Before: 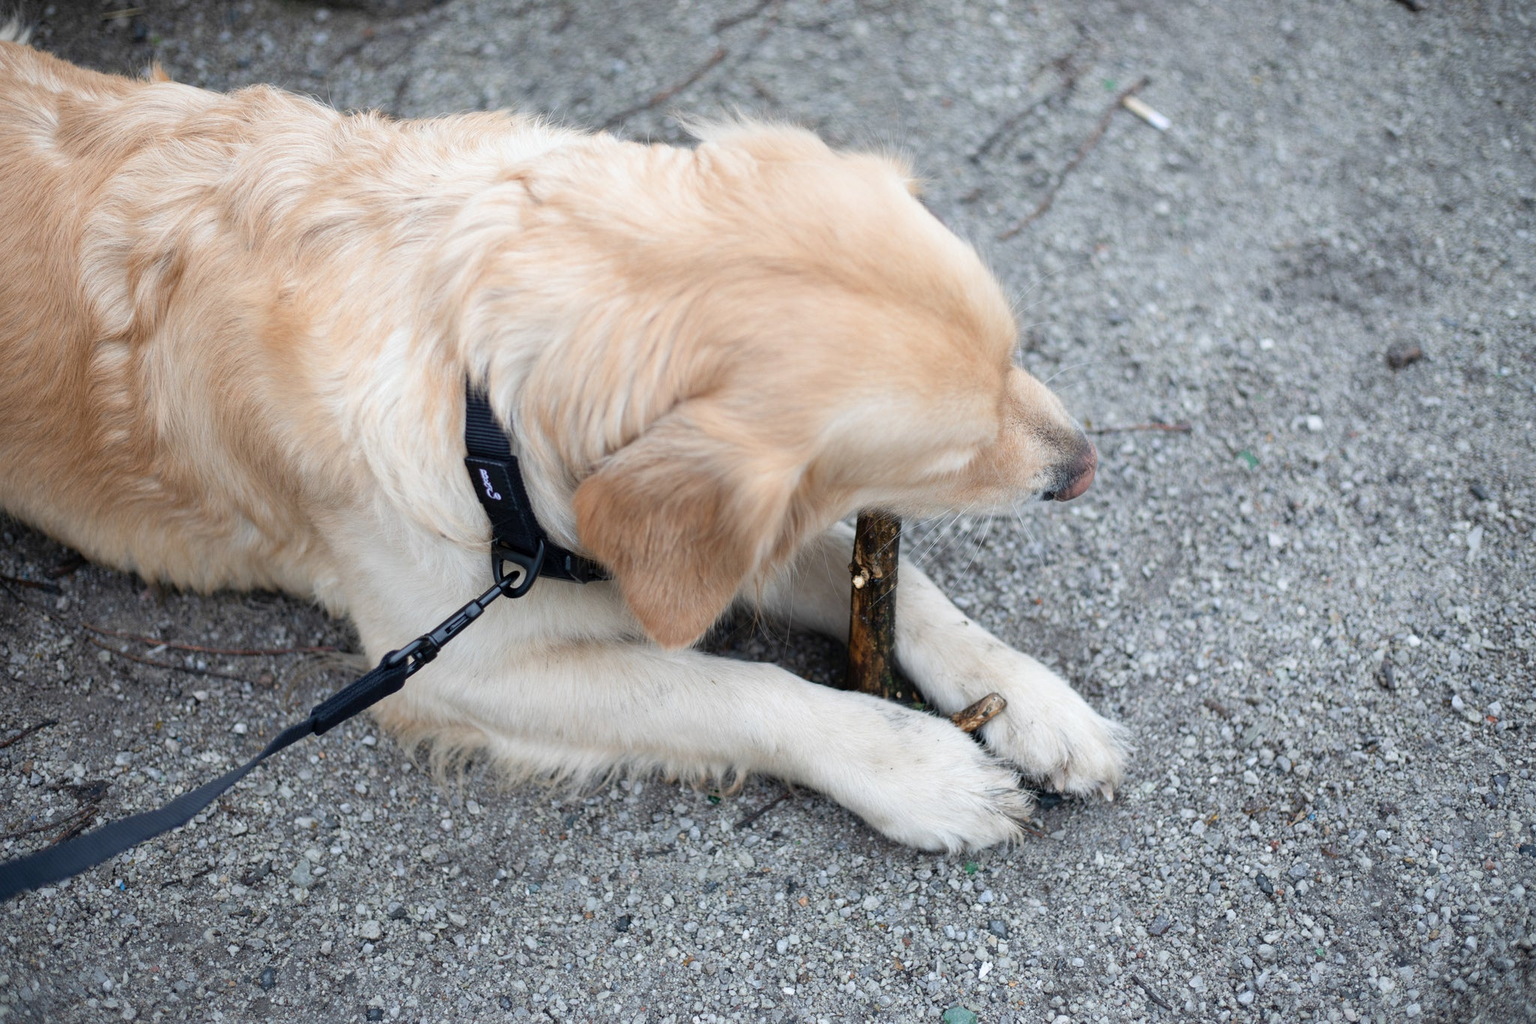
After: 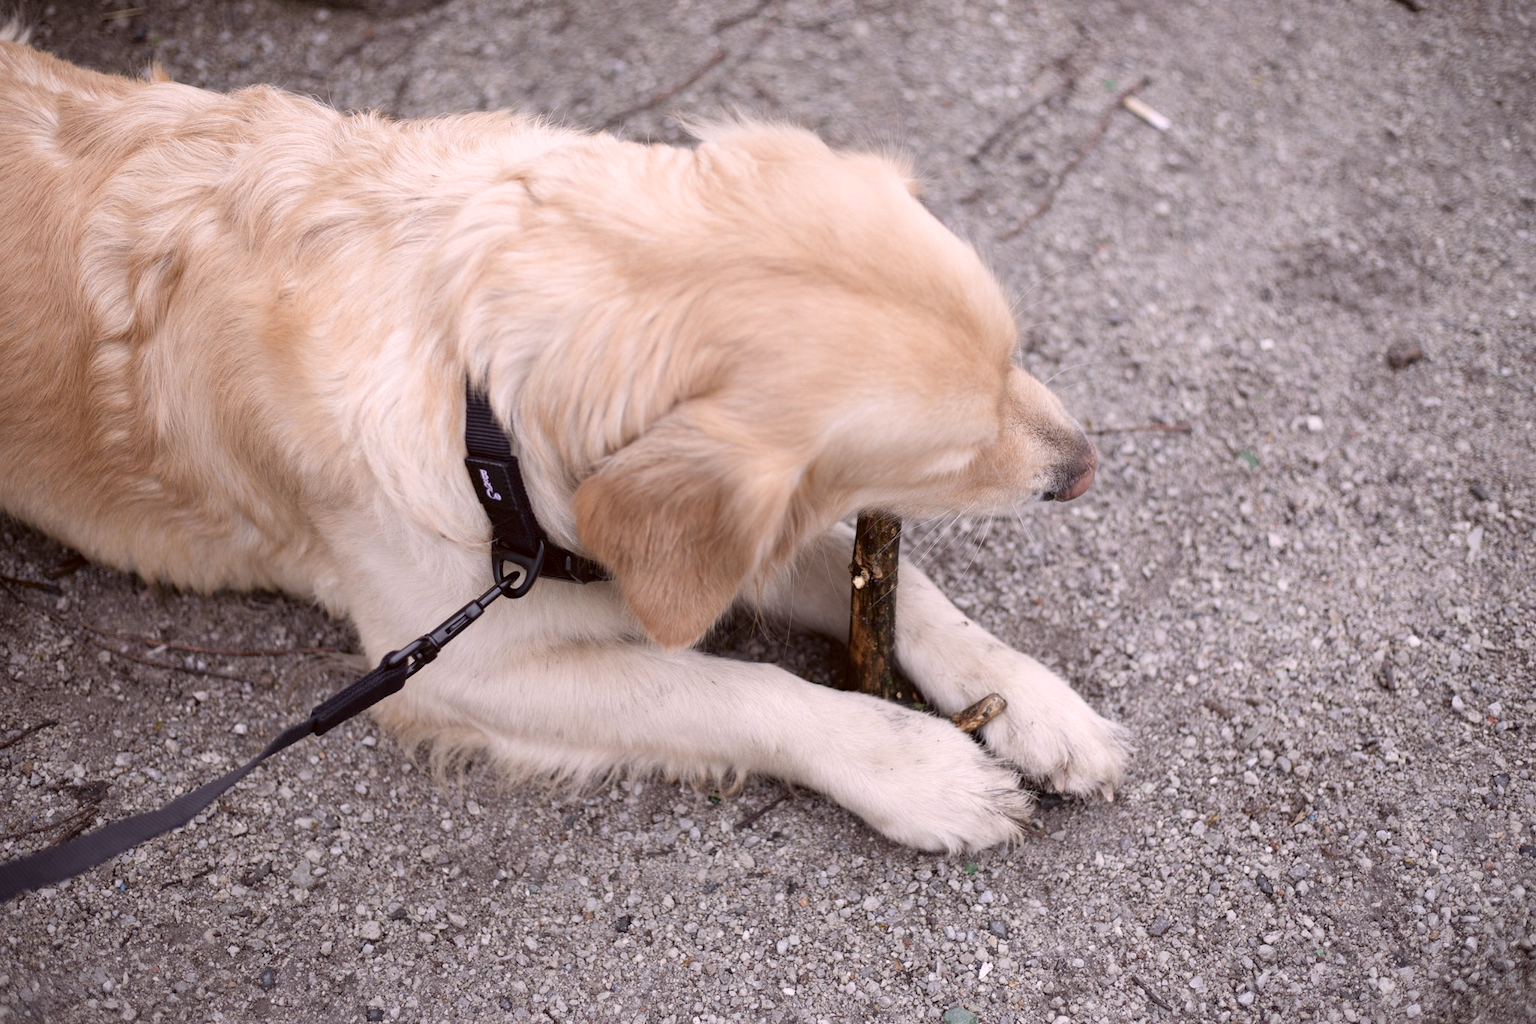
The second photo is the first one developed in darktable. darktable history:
white balance: red 0.984, blue 1.059
color correction: highlights a* 10.21, highlights b* 9.79, shadows a* 8.61, shadows b* 7.88, saturation 0.8
